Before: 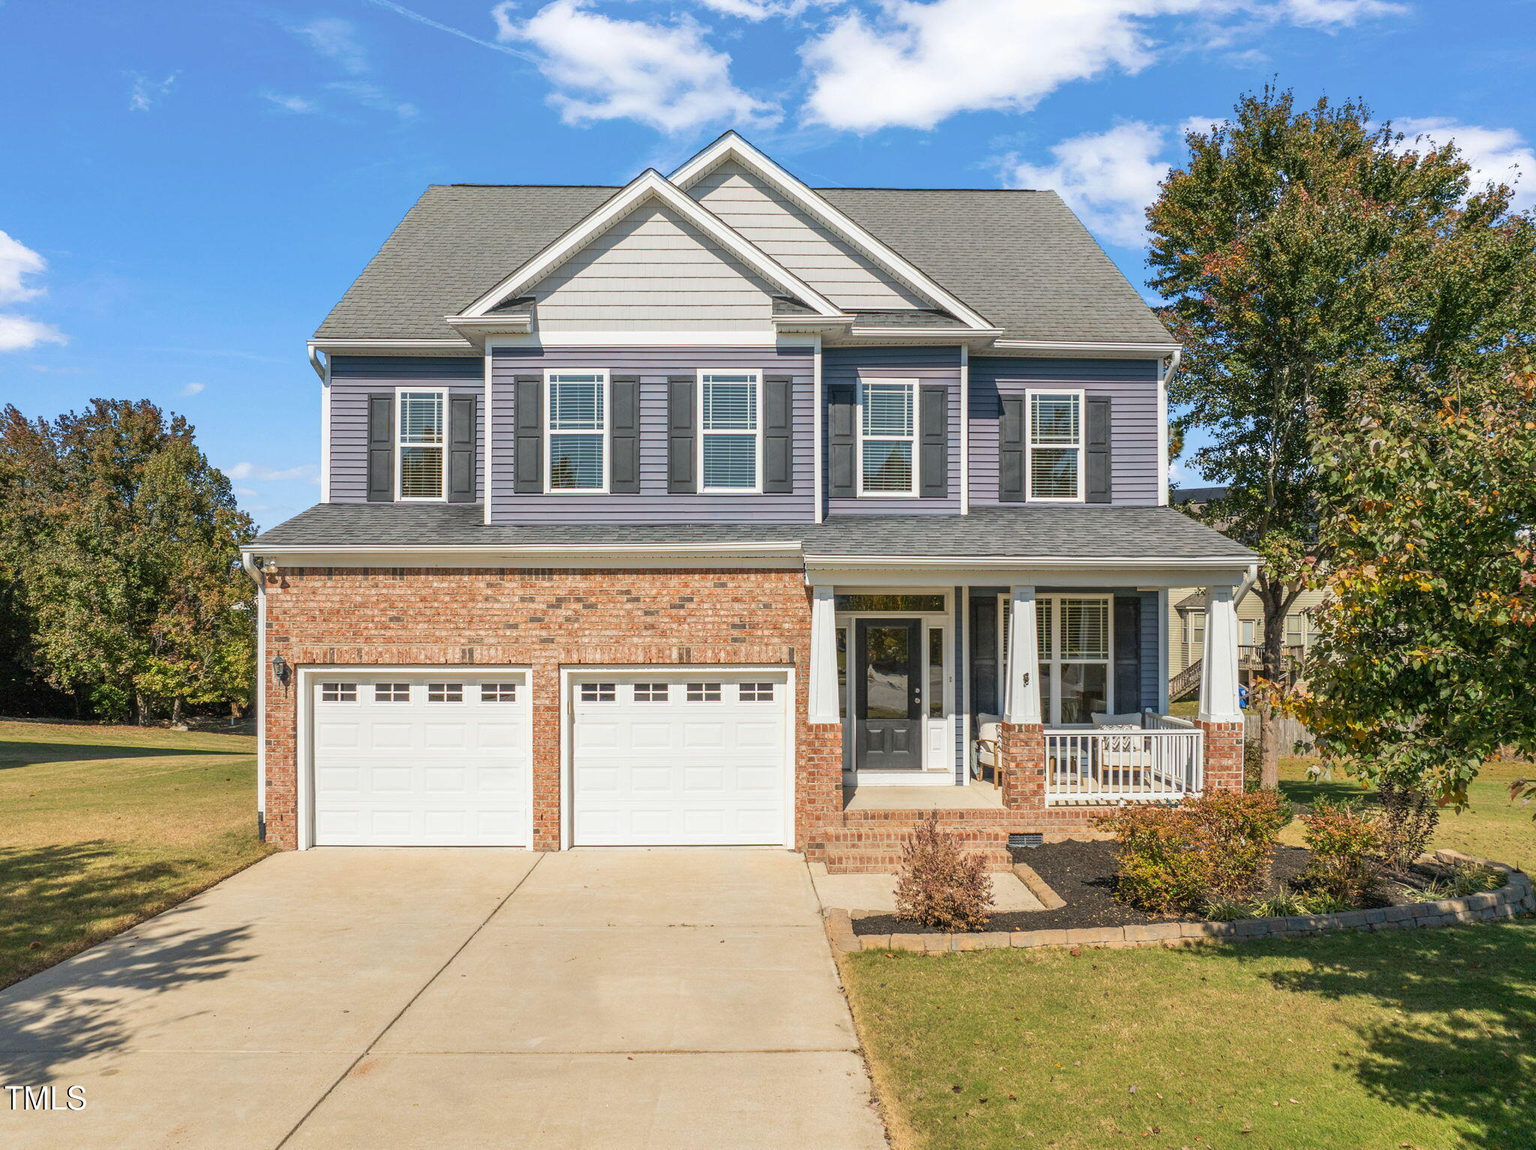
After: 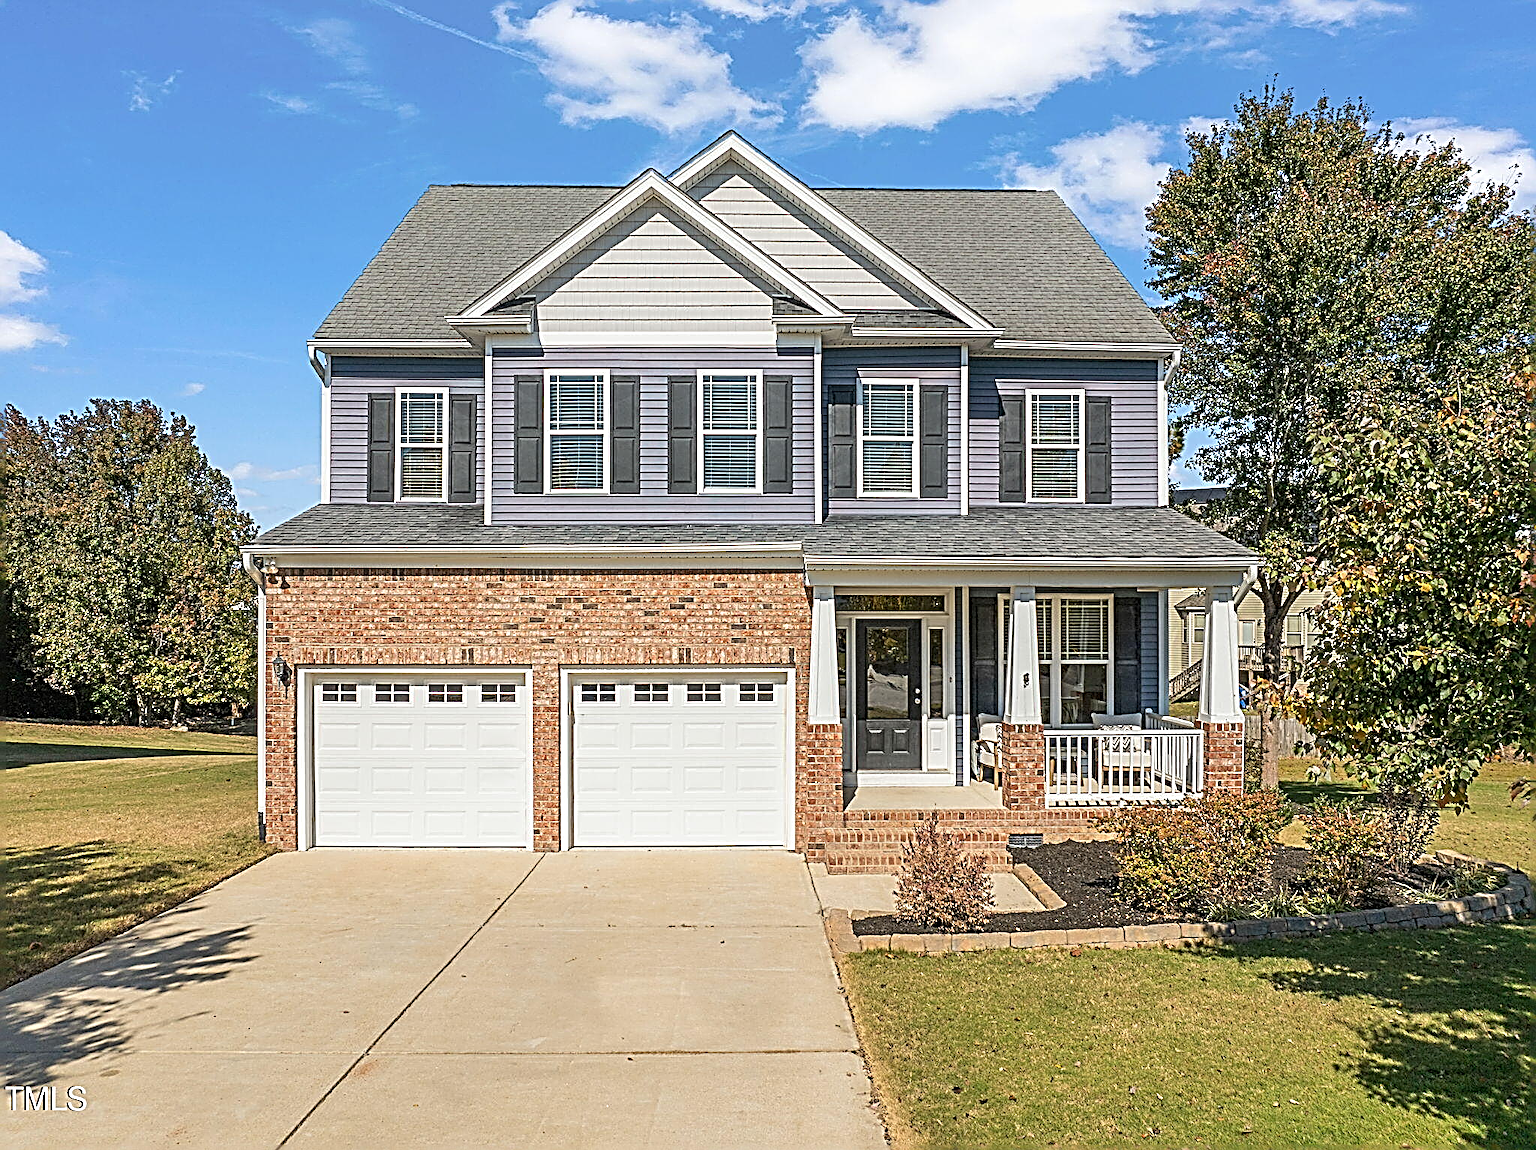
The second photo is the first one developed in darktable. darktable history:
sharpen: radius 3.166, amount 1.741
